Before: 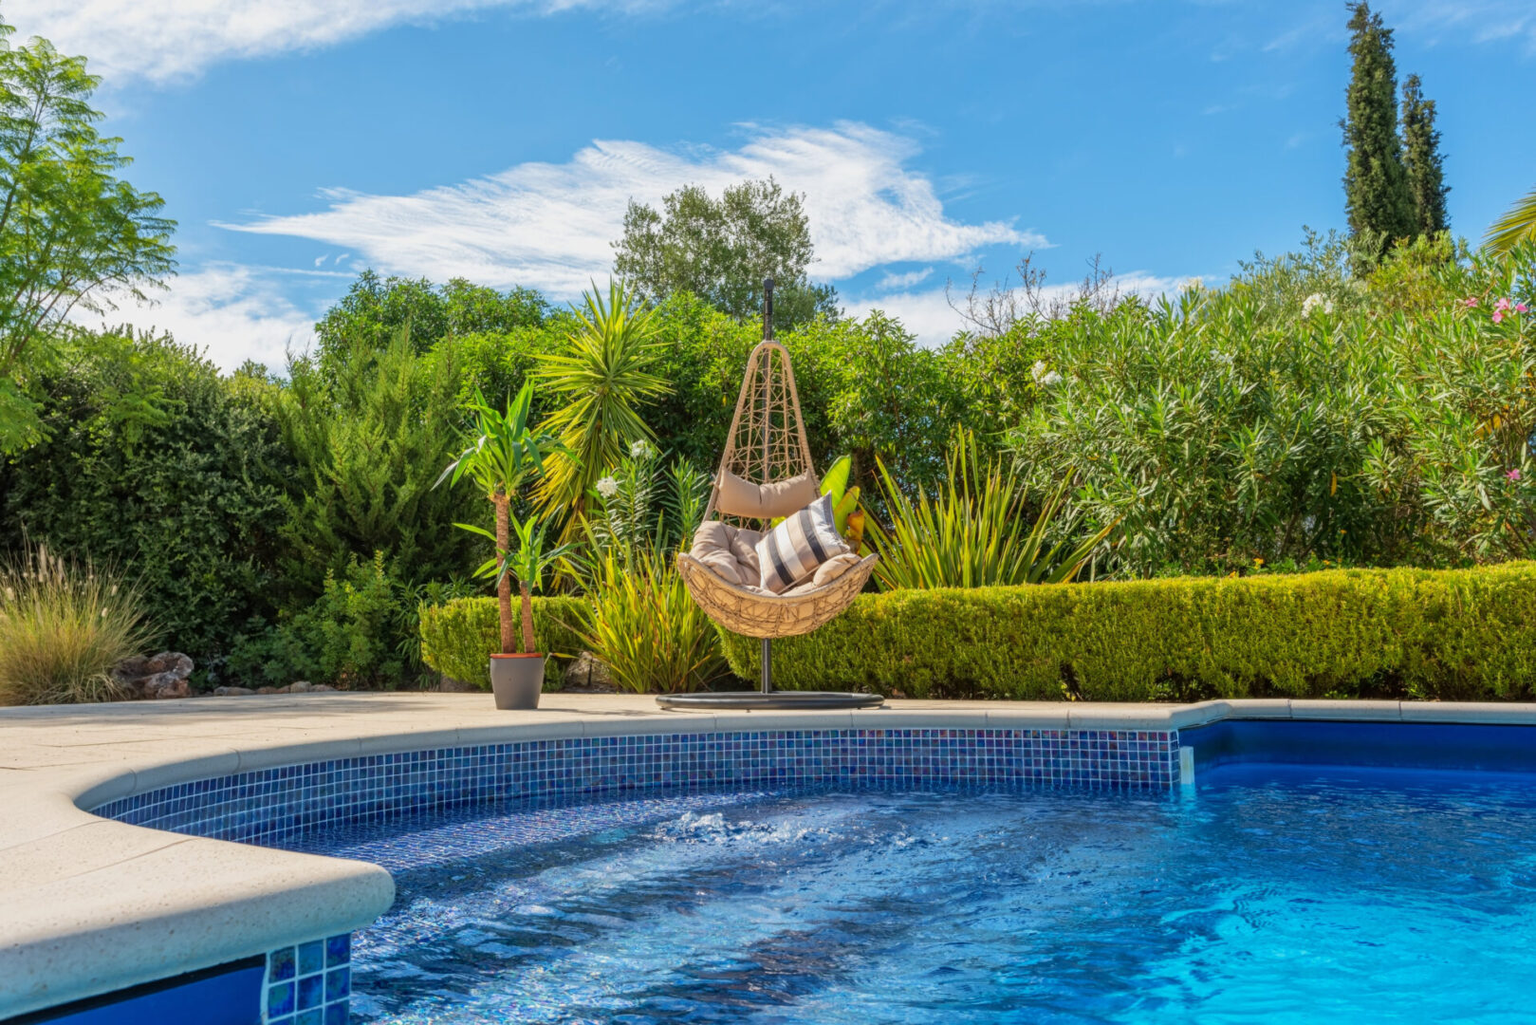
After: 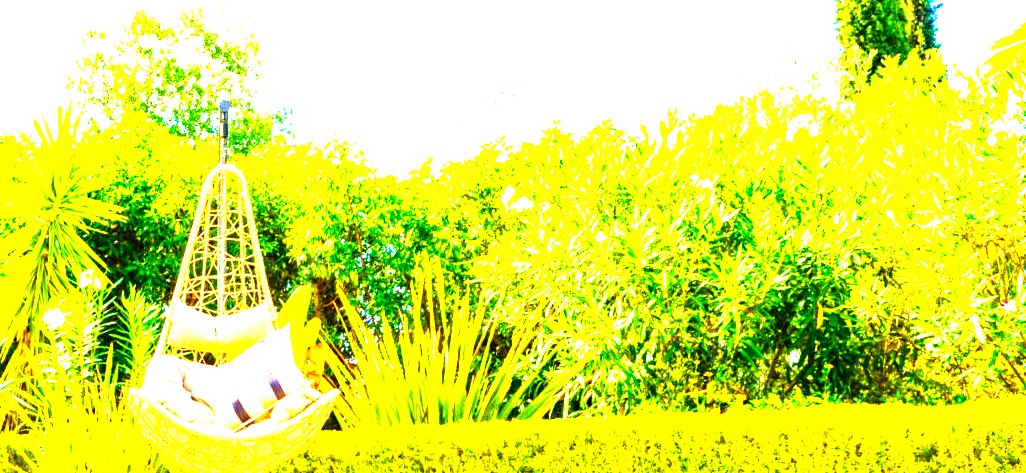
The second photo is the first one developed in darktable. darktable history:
exposure: exposure 2.899 EV, compensate exposure bias true, compensate highlight preservation false
crop: left 36.228%, top 18.007%, right 0.36%, bottom 38.159%
tone curve: curves: ch0 [(0, 0) (0.003, 0.001) (0.011, 0.002) (0.025, 0.002) (0.044, 0.006) (0.069, 0.01) (0.1, 0.017) (0.136, 0.023) (0.177, 0.038) (0.224, 0.066) (0.277, 0.118) (0.335, 0.185) (0.399, 0.264) (0.468, 0.365) (0.543, 0.475) (0.623, 0.606) (0.709, 0.759) (0.801, 0.923) (0.898, 0.999) (1, 1)], preserve colors none
color balance rgb: global offset › luminance -0.878%, linear chroma grading › shadows 10.509%, linear chroma grading › highlights 9.481%, linear chroma grading › global chroma 15.437%, linear chroma grading › mid-tones 14.686%, perceptual saturation grading › global saturation 29.57%
velvia: on, module defaults
